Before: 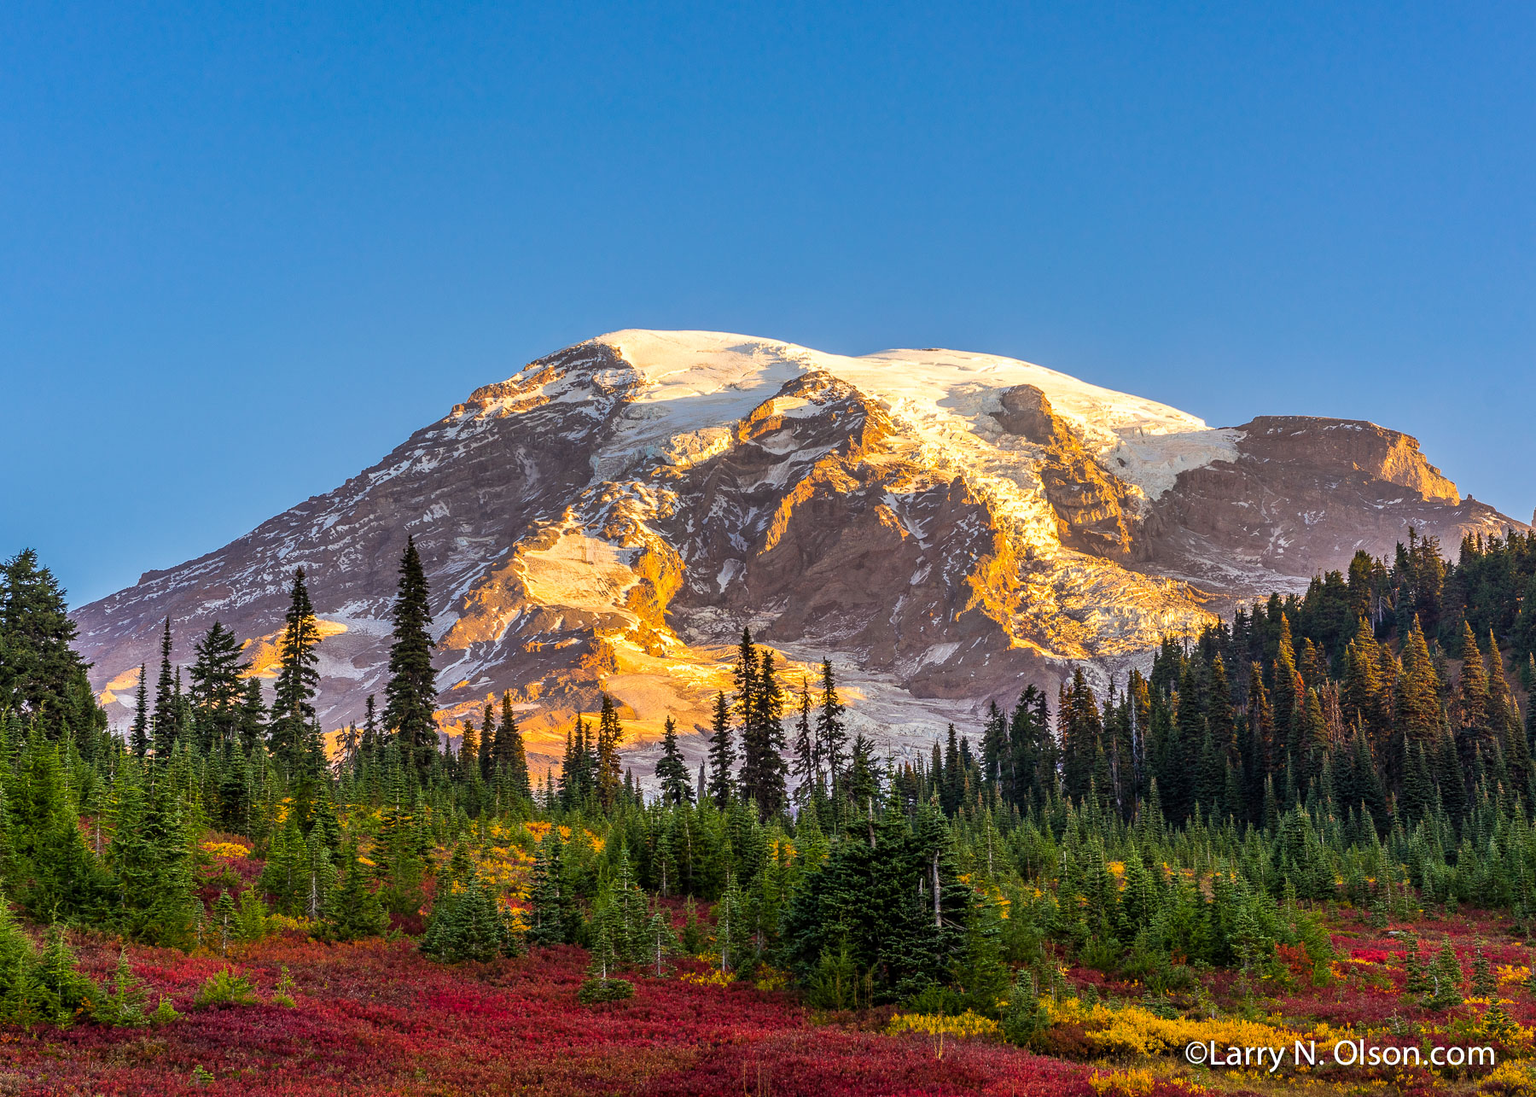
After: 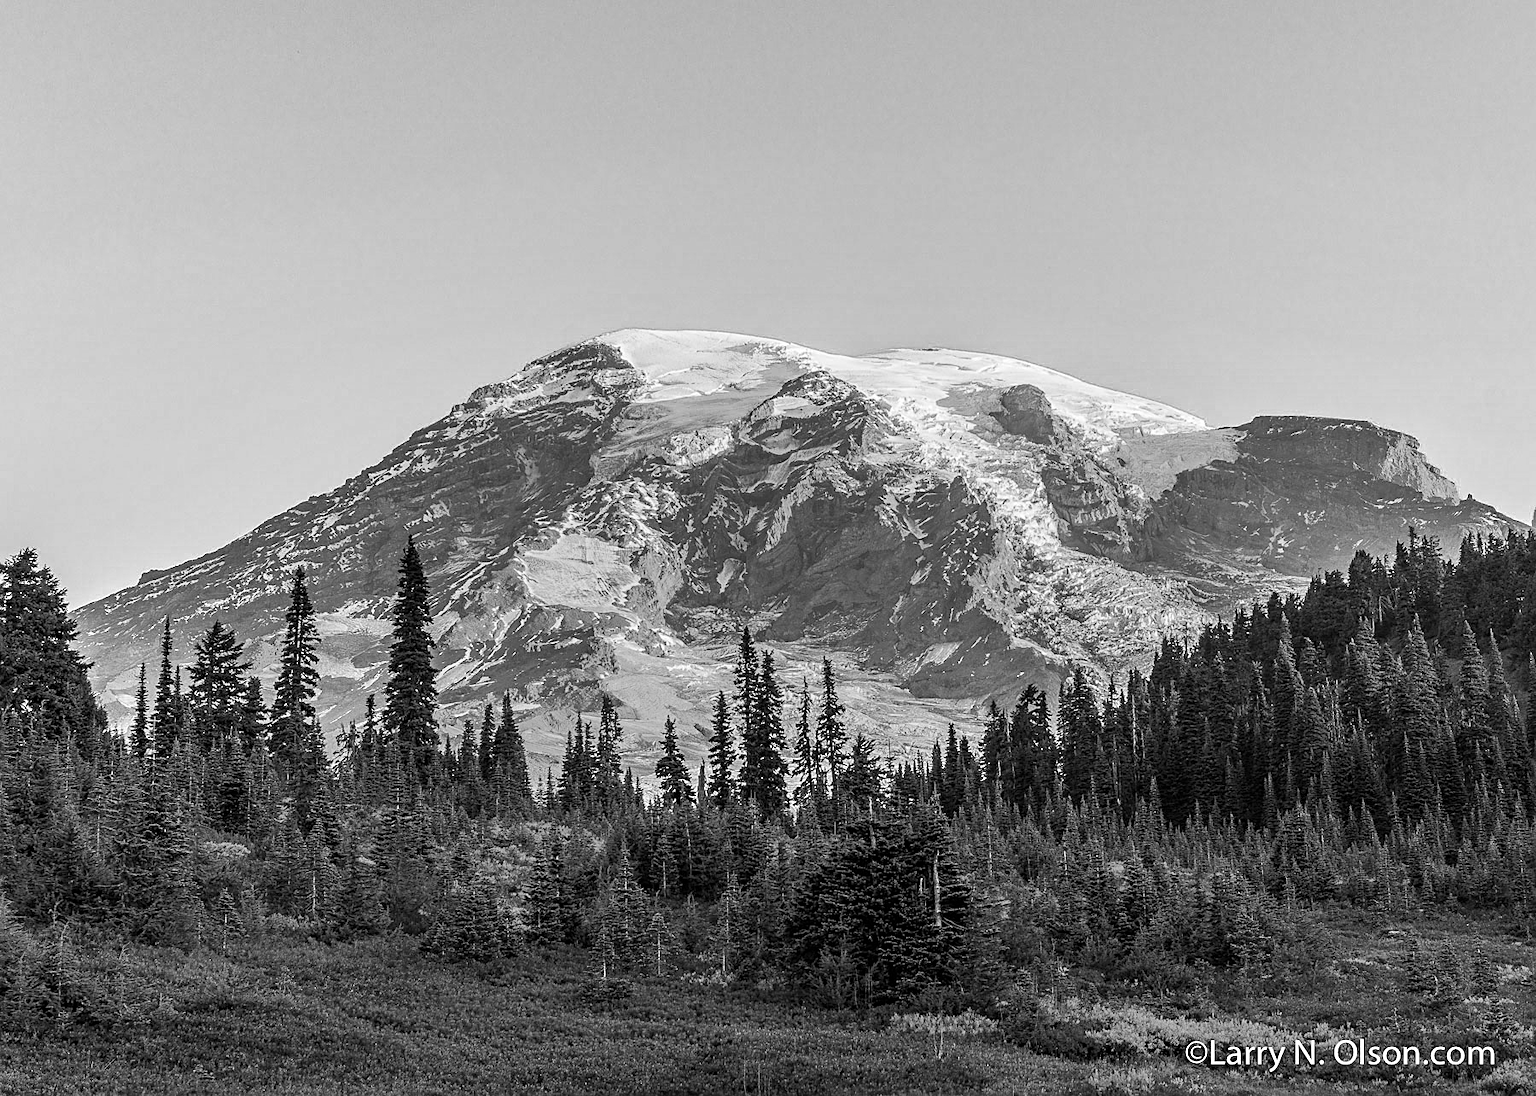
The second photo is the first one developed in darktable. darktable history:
color zones: curves: ch0 [(0, 0.613) (0.01, 0.613) (0.245, 0.448) (0.498, 0.529) (0.642, 0.665) (0.879, 0.777) (0.99, 0.613)]; ch1 [(0, 0) (0.143, 0) (0.286, 0) (0.429, 0) (0.571, 0) (0.714, 0) (0.857, 0)]
sharpen: on, module defaults
